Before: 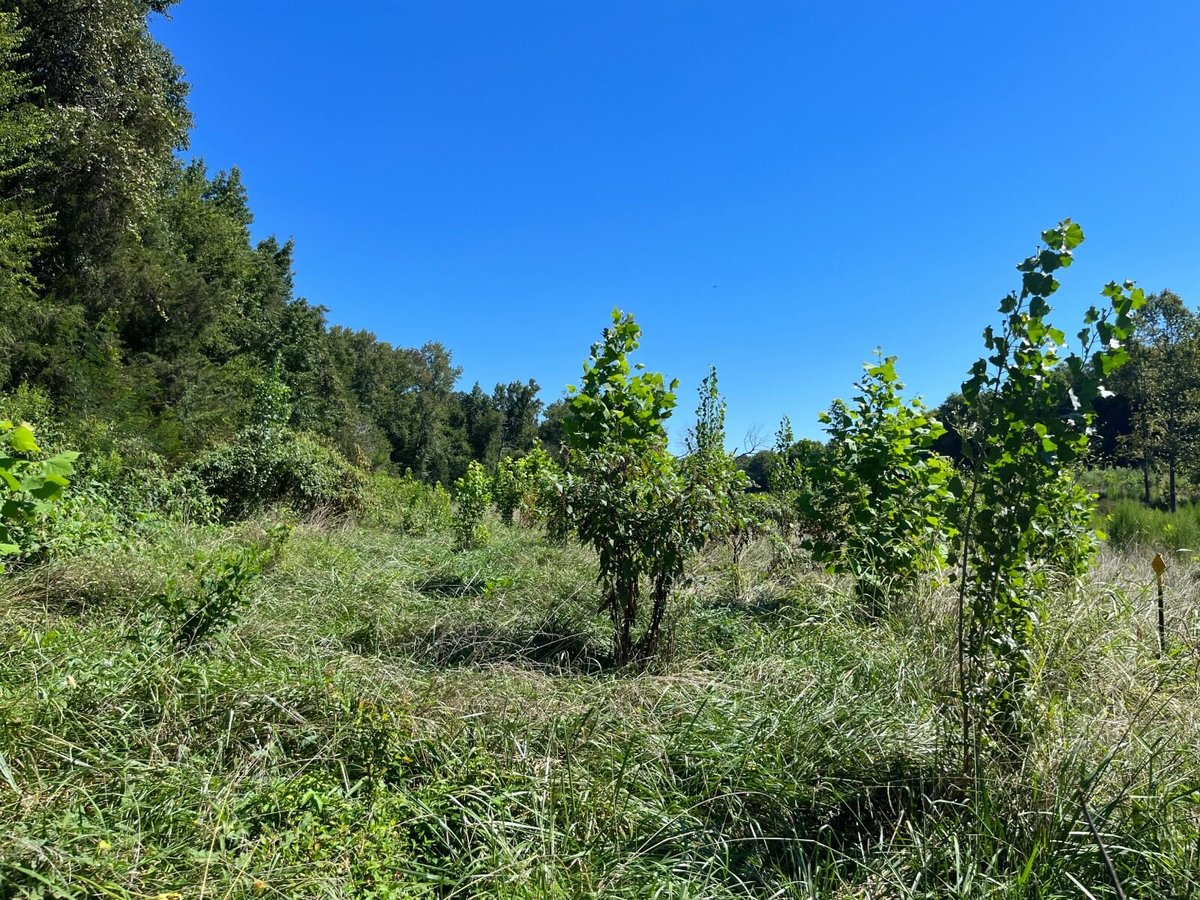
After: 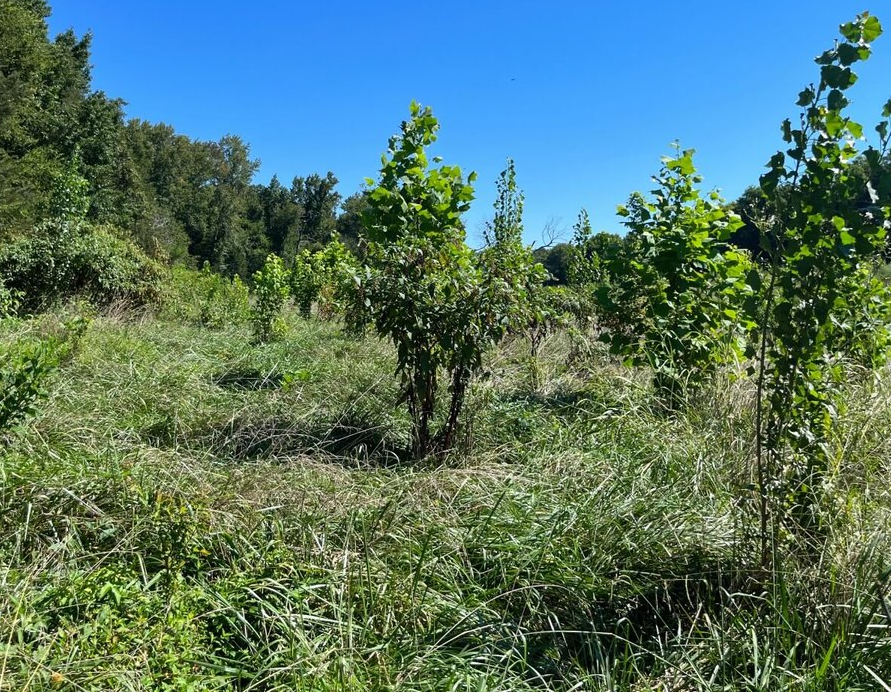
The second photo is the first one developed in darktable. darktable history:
crop: left 16.858%, top 23.033%, right 8.831%
